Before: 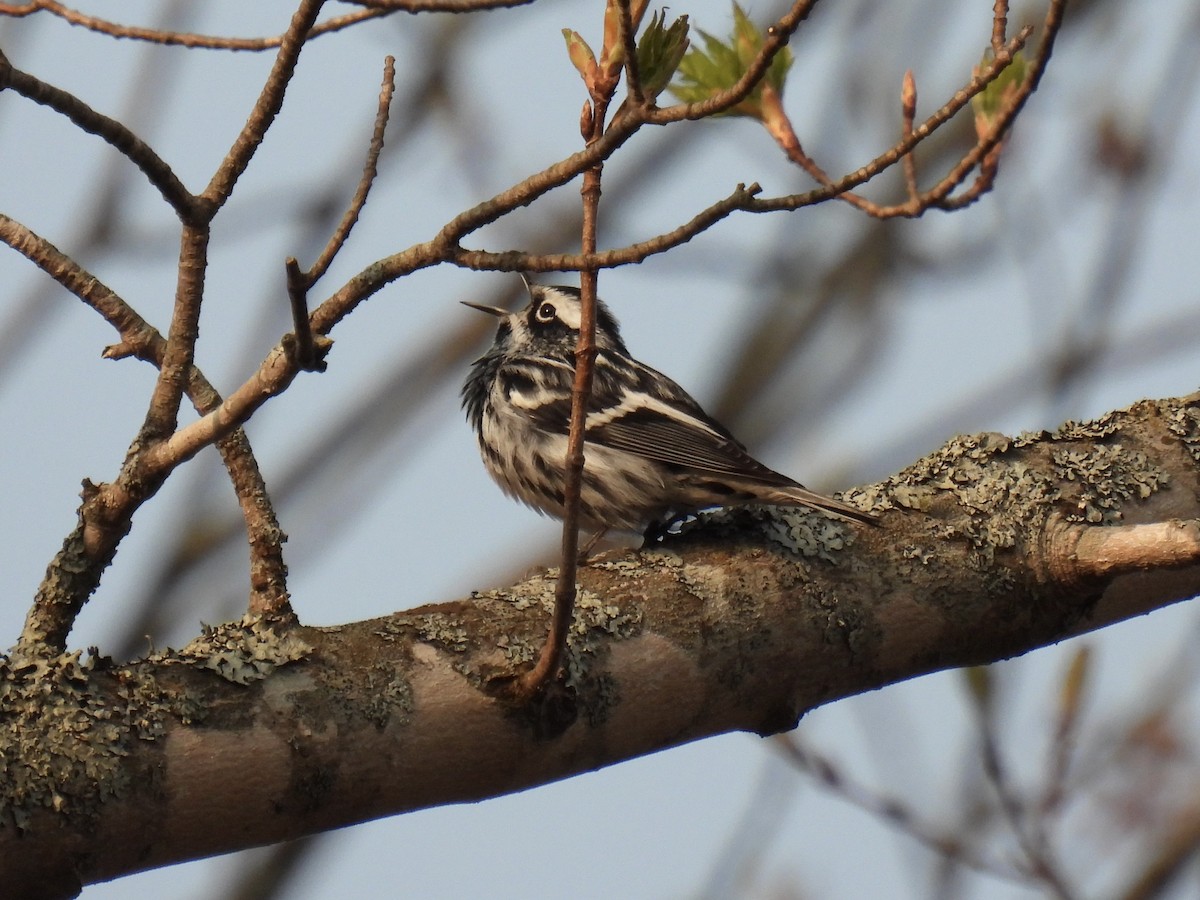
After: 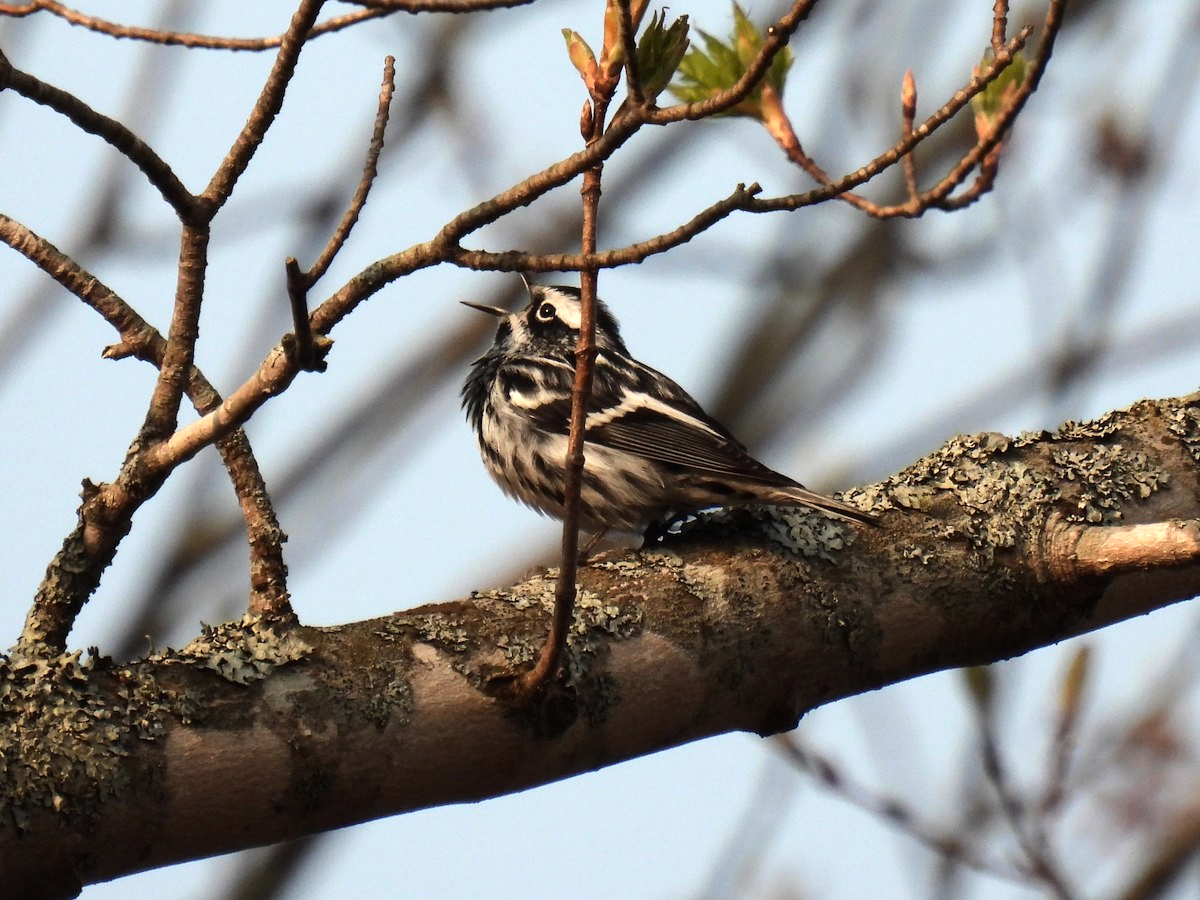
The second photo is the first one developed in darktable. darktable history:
tone equalizer: -8 EV -0.75 EV, -7 EV -0.7 EV, -6 EV -0.6 EV, -5 EV -0.4 EV, -3 EV 0.4 EV, -2 EV 0.6 EV, -1 EV 0.7 EV, +0 EV 0.75 EV, edges refinement/feathering 500, mask exposure compensation -1.57 EV, preserve details no
contrast brightness saturation: saturation -0.05
